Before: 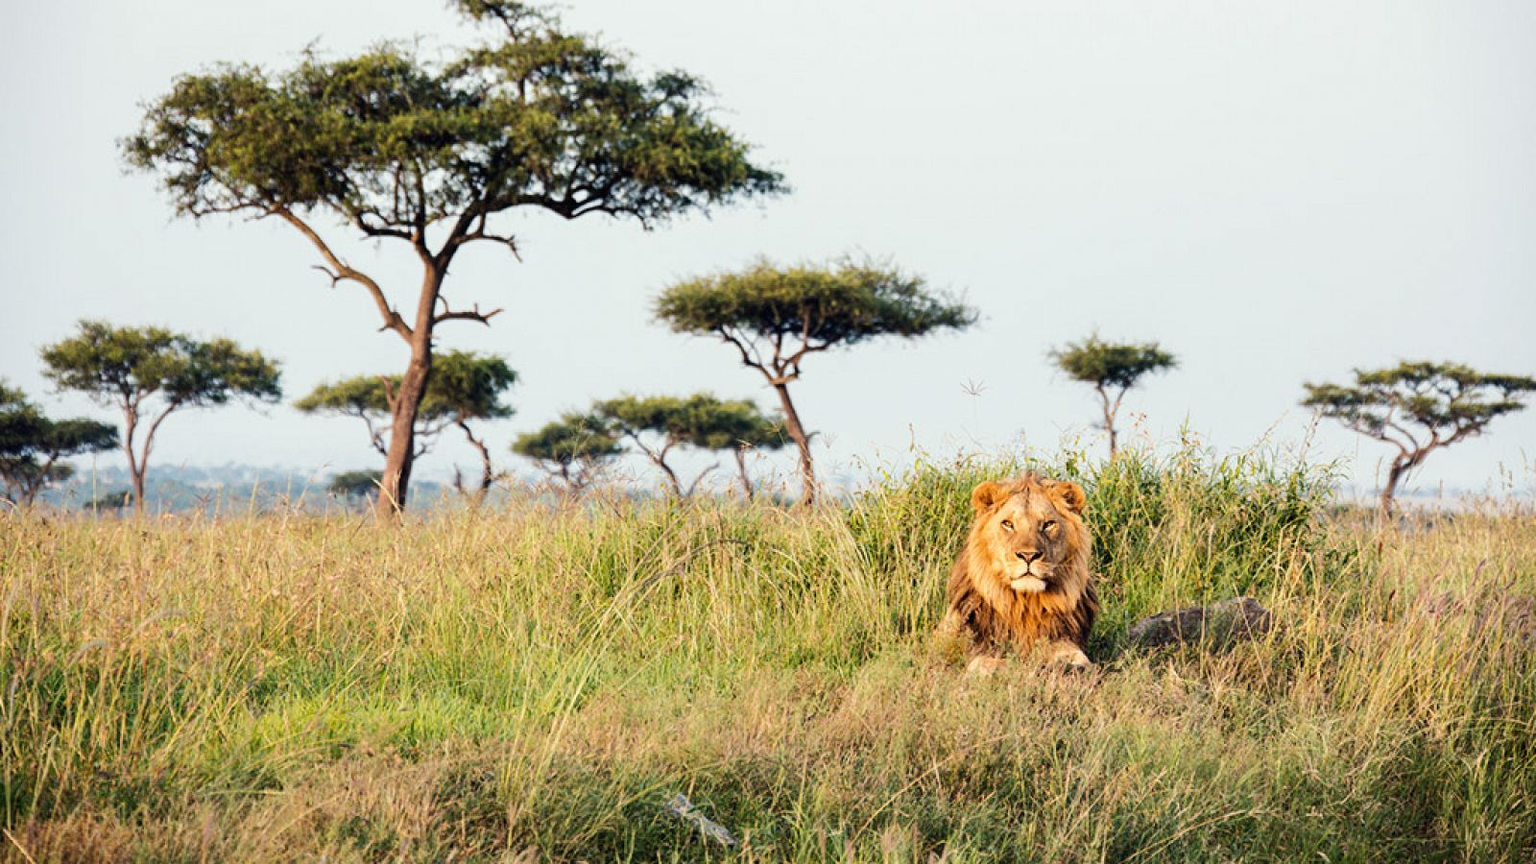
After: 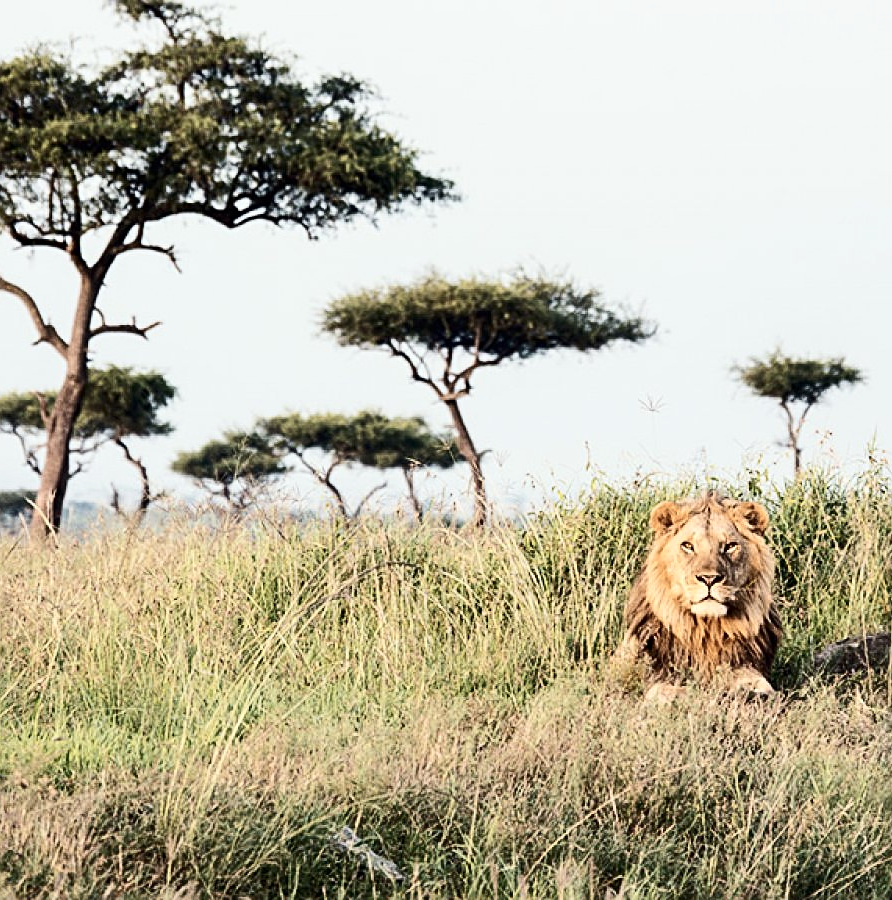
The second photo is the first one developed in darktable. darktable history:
crop and rotate: left 22.679%, right 21.527%
contrast brightness saturation: contrast 0.247, saturation -0.319
sharpen: on, module defaults
